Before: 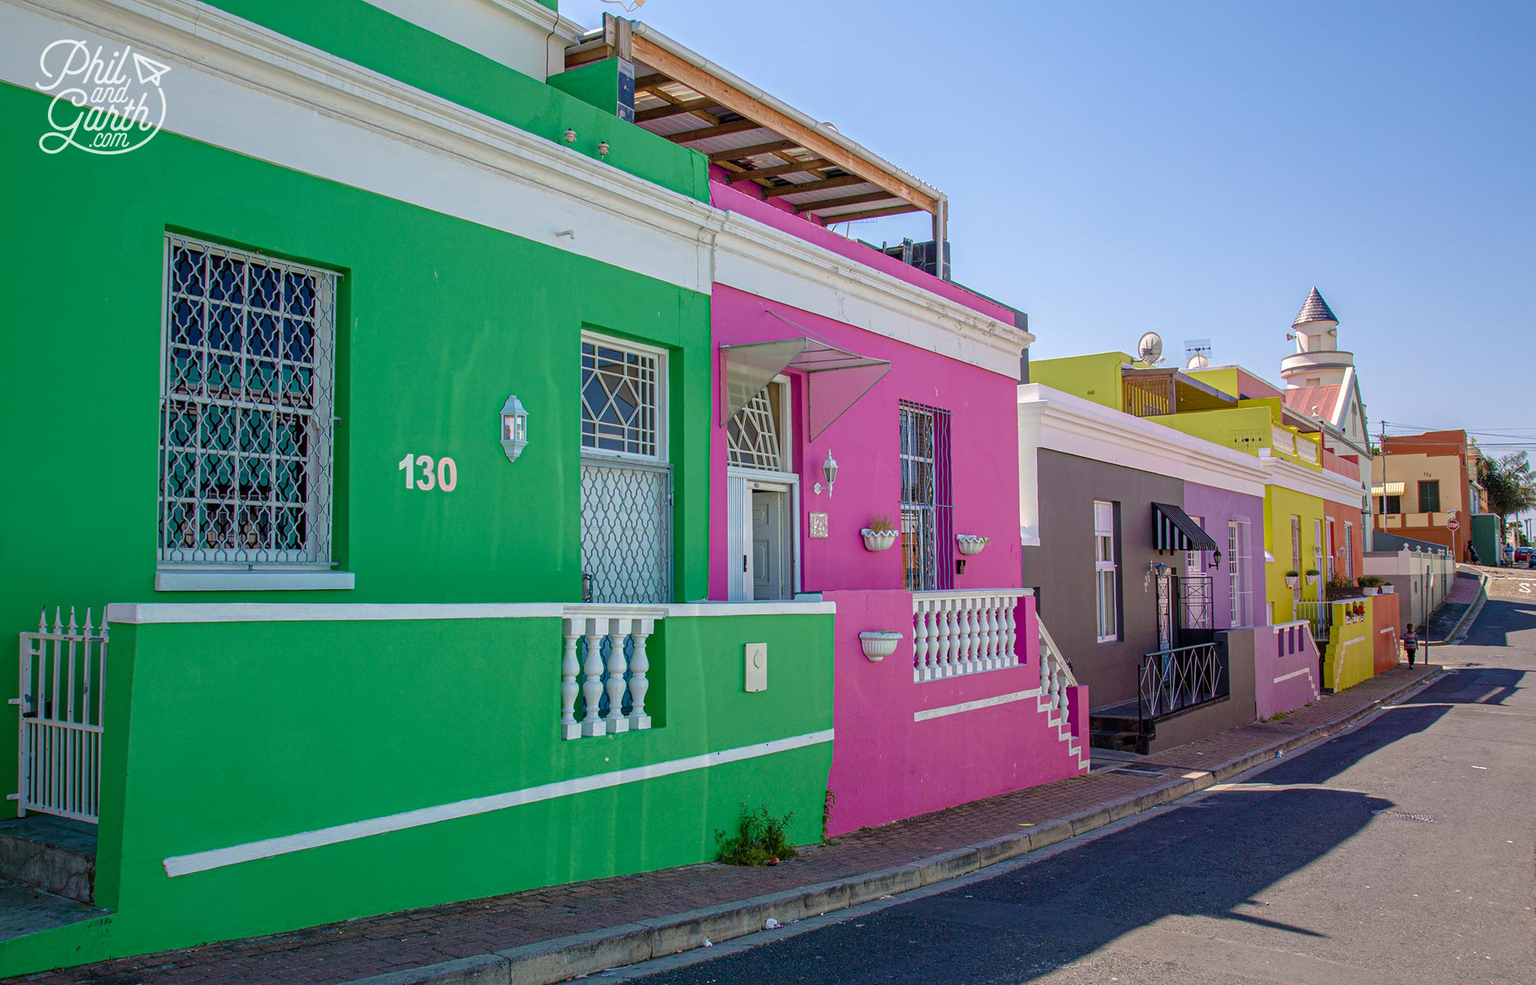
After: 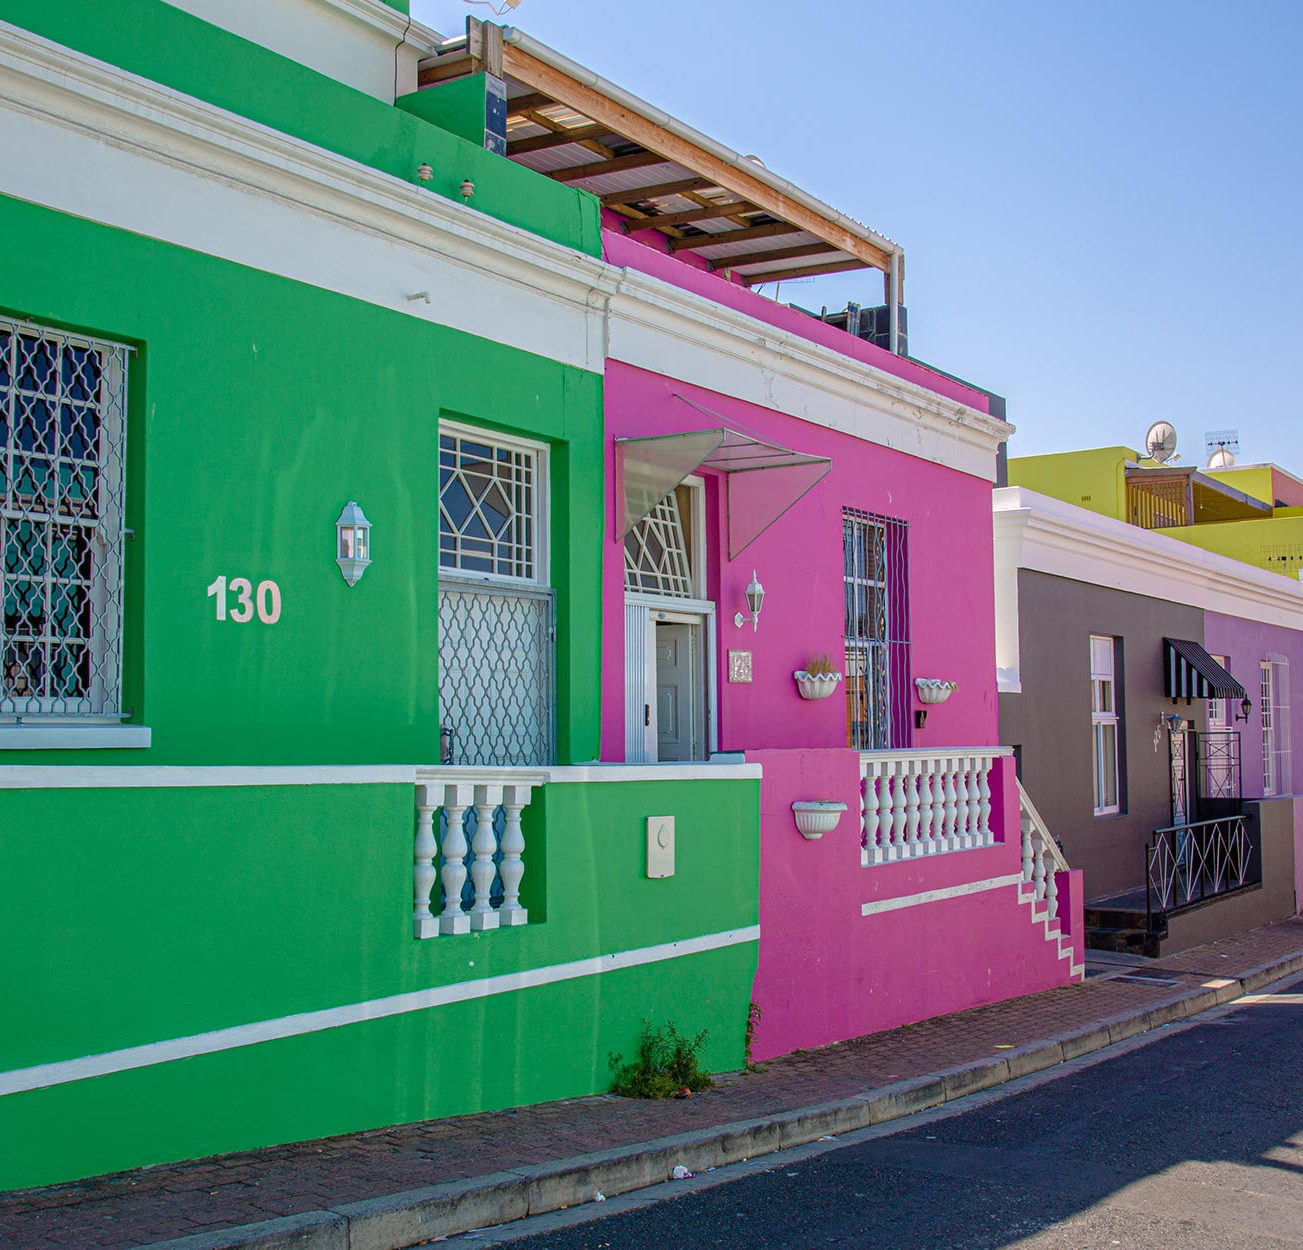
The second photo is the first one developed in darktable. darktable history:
crop: left 15.371%, right 17.785%
